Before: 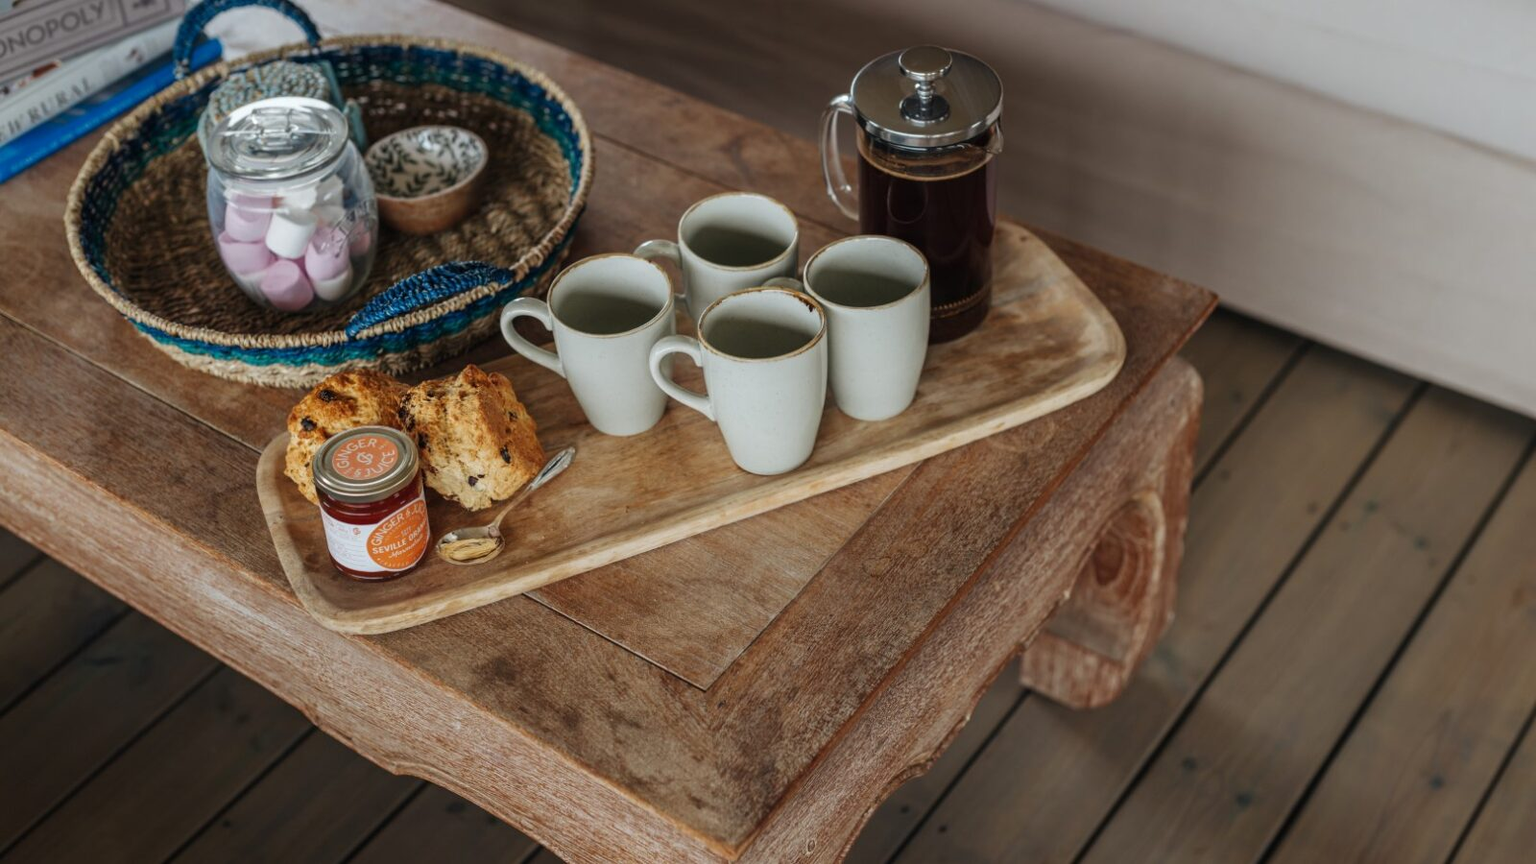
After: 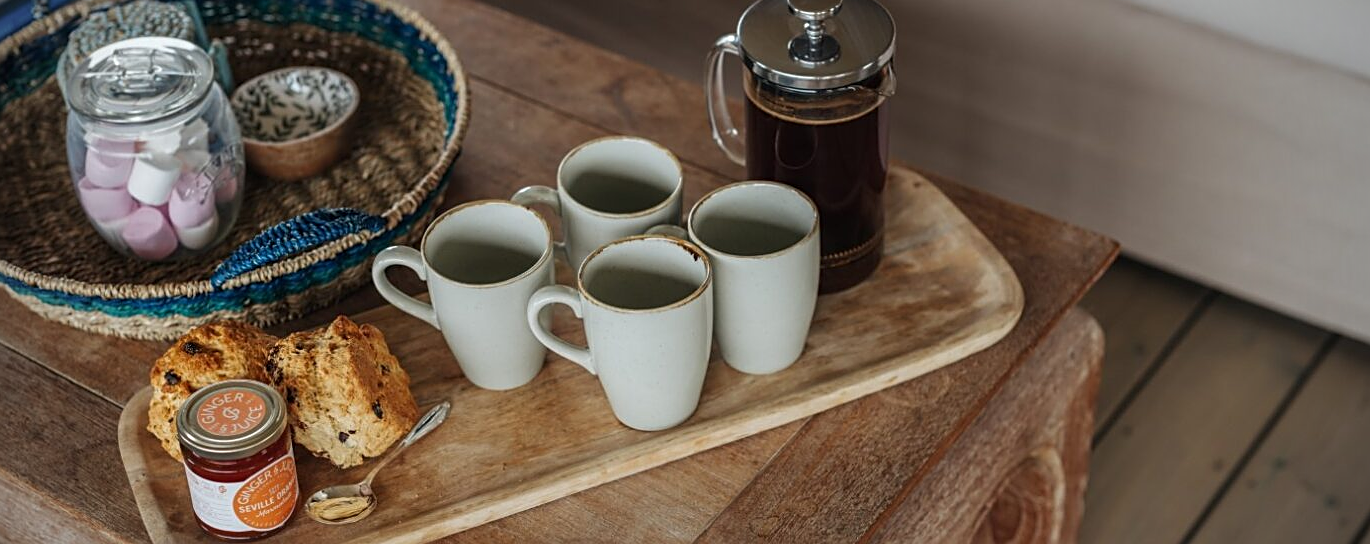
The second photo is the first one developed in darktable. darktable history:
vignetting: on, module defaults
sharpen: on, module defaults
crop and rotate: left 9.345%, top 7.22%, right 4.982%, bottom 32.331%
